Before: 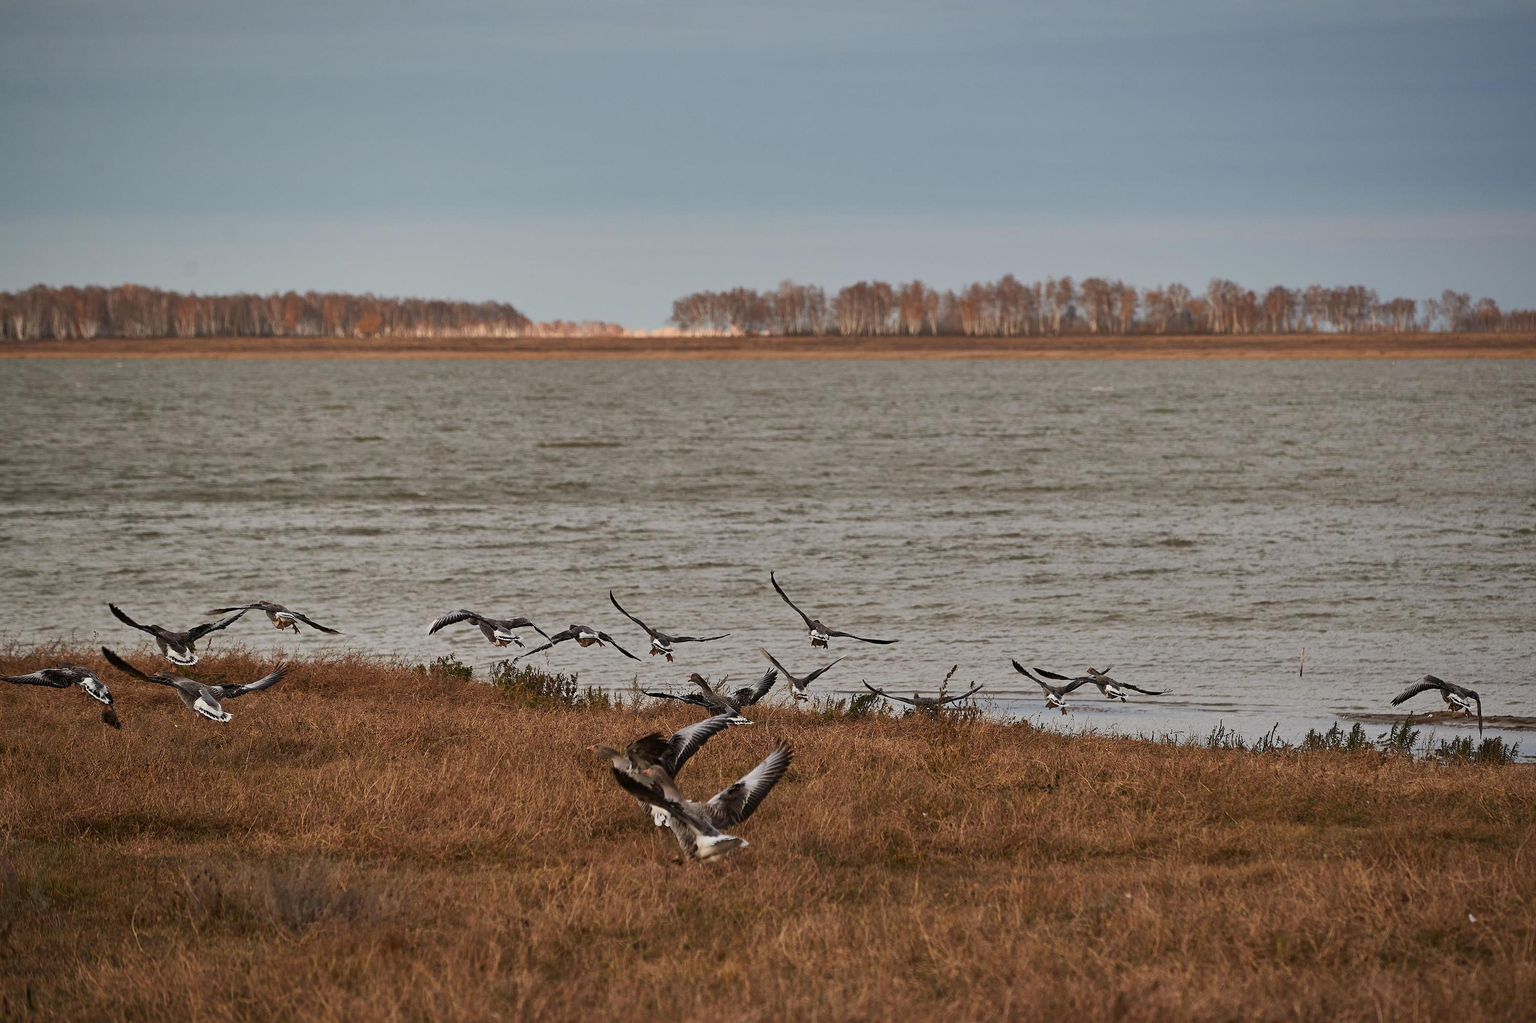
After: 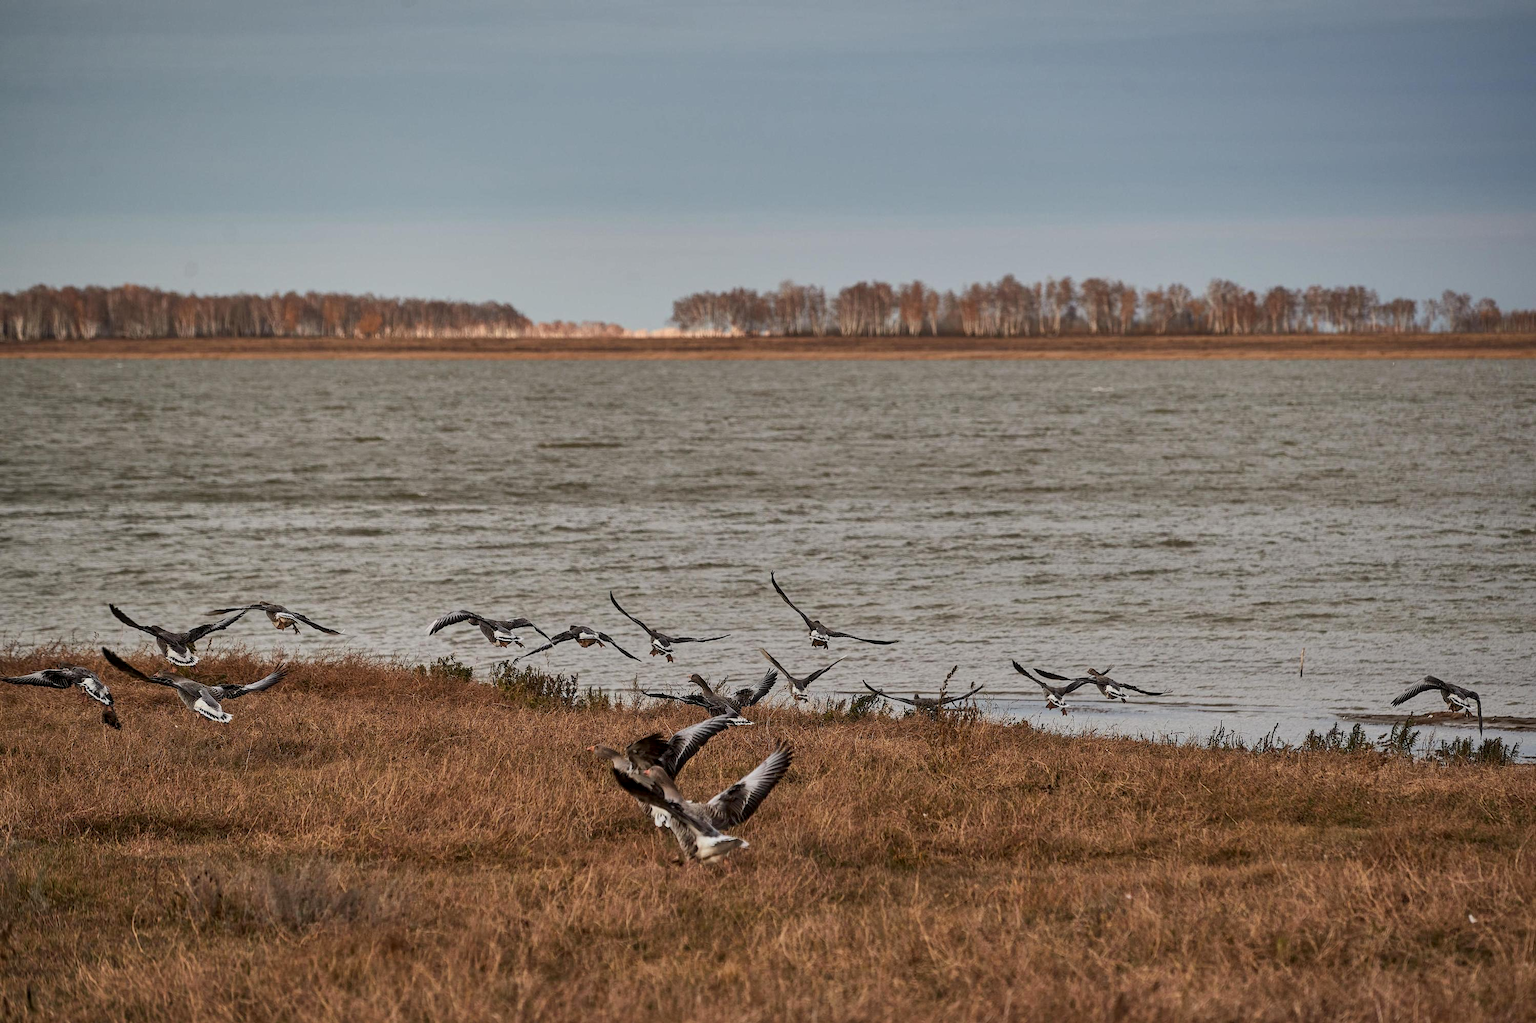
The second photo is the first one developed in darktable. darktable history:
shadows and highlights: shadows 52.34, highlights -28.23, soften with gaussian
local contrast: on, module defaults
